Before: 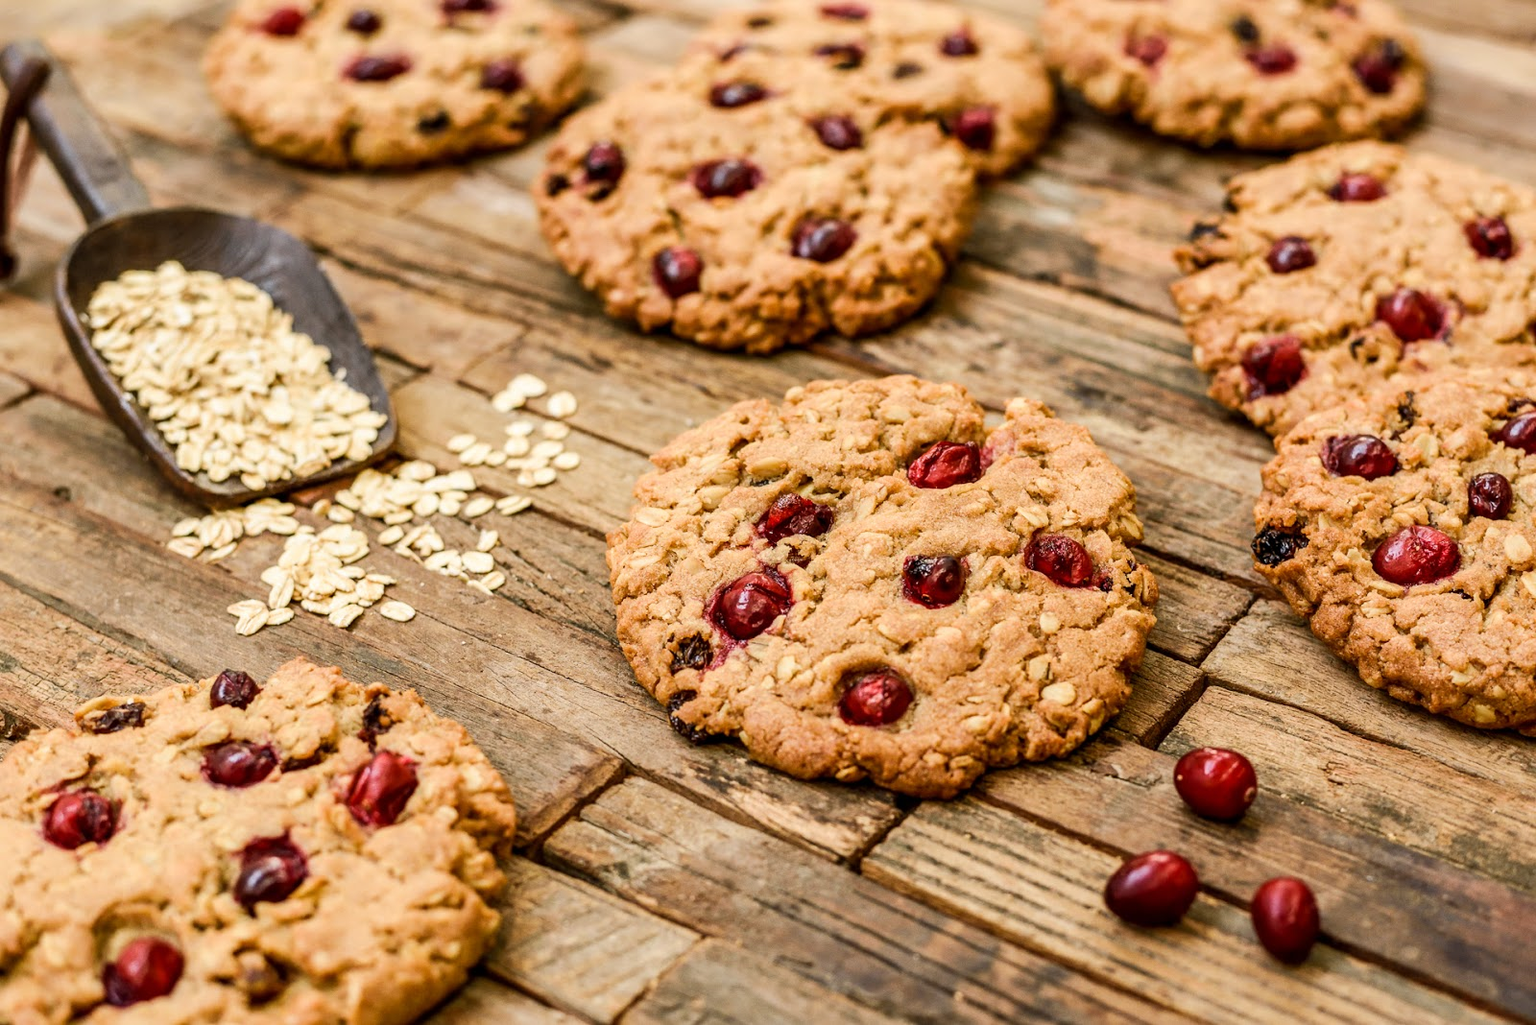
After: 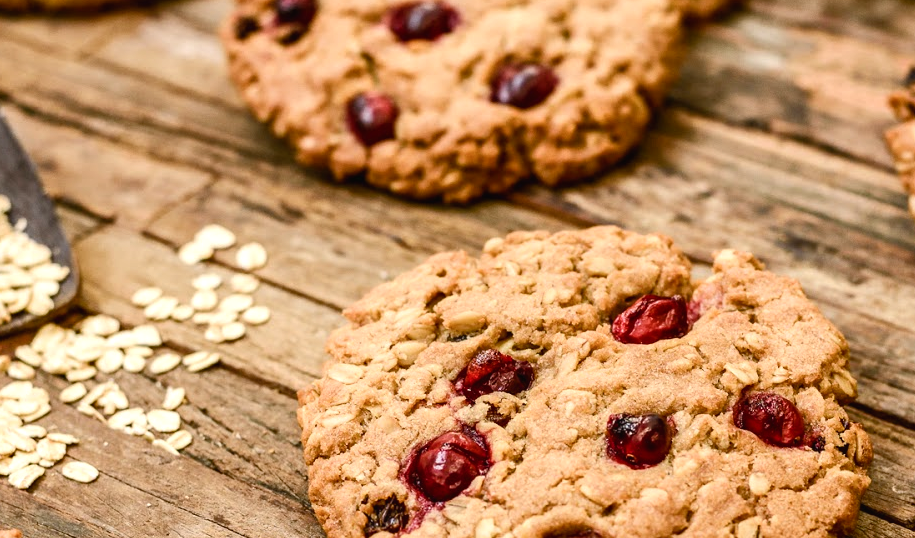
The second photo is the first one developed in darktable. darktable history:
crop: left 20.932%, top 15.471%, right 21.848%, bottom 34.081%
color balance rgb: shadows lift › chroma 1%, shadows lift › hue 28.8°, power › hue 60°, highlights gain › chroma 1%, highlights gain › hue 60°, global offset › luminance 0.25%, perceptual saturation grading › highlights -20%, perceptual saturation grading › shadows 20%, perceptual brilliance grading › highlights 5%, perceptual brilliance grading › shadows -10%, global vibrance 19.67%
